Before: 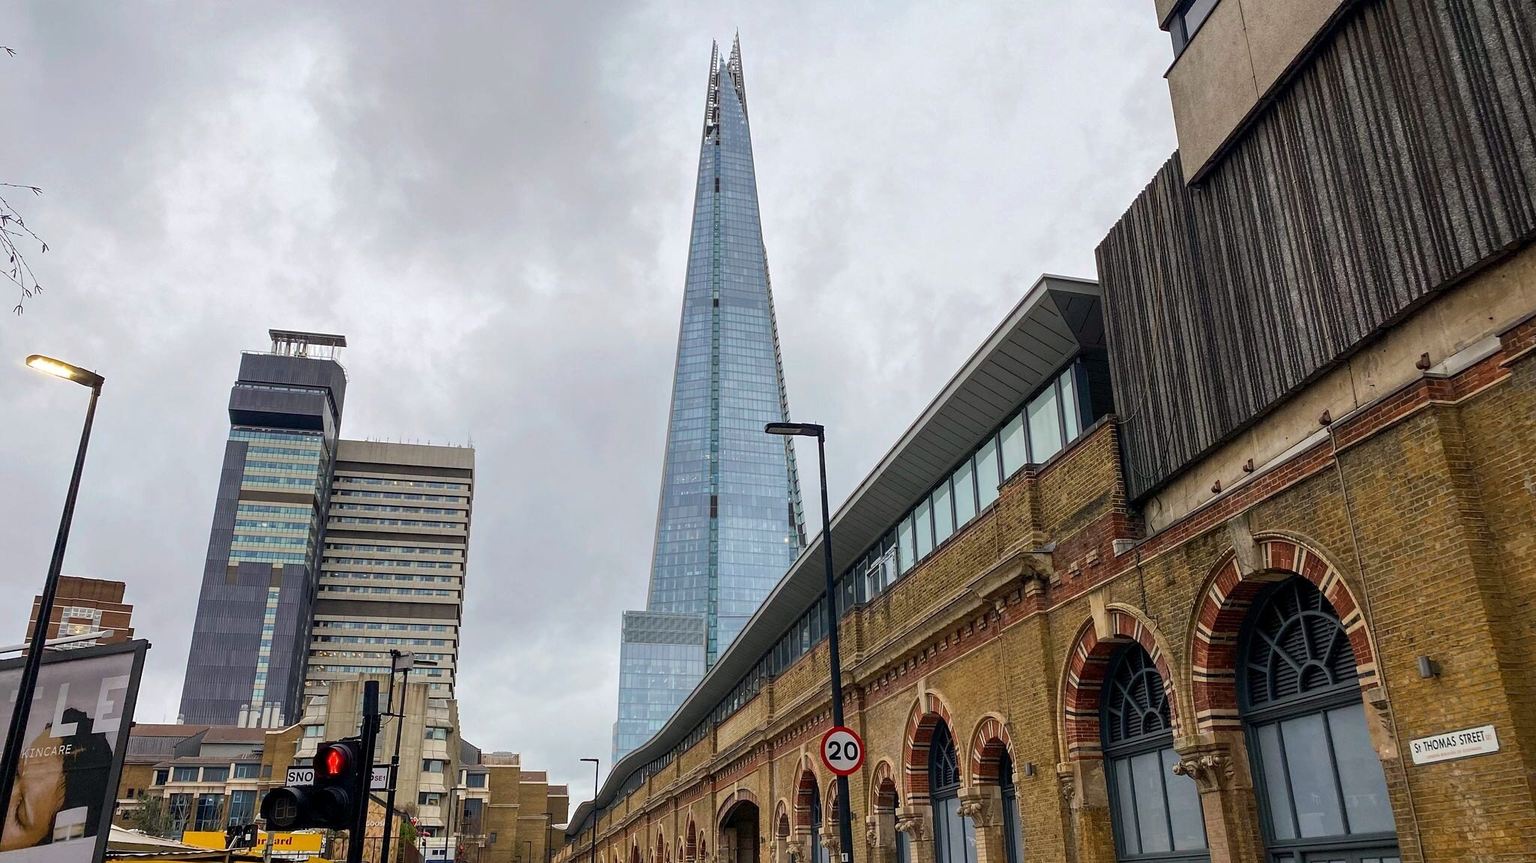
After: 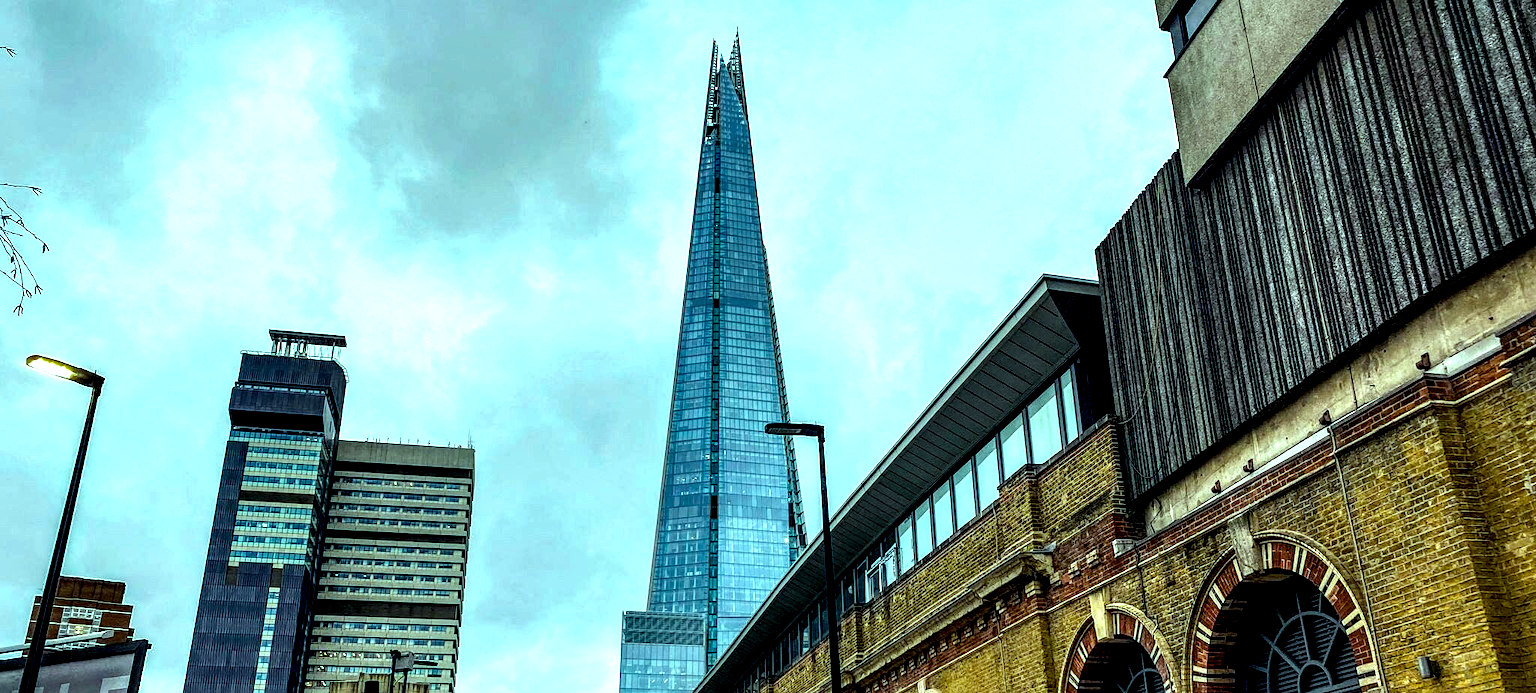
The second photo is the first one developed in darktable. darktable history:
local contrast: shadows 185%, detail 225%
sharpen: amount 0.2
exposure: exposure 0.207 EV, compensate highlight preservation false
color balance: mode lift, gamma, gain (sRGB), lift [0.997, 0.979, 1.021, 1.011], gamma [1, 1.084, 0.916, 0.998], gain [1, 0.87, 1.13, 1.101], contrast 4.55%, contrast fulcrum 38.24%, output saturation 104.09%
color balance rgb: linear chroma grading › global chroma 15%, perceptual saturation grading › global saturation 30%
crop: bottom 19.644%
